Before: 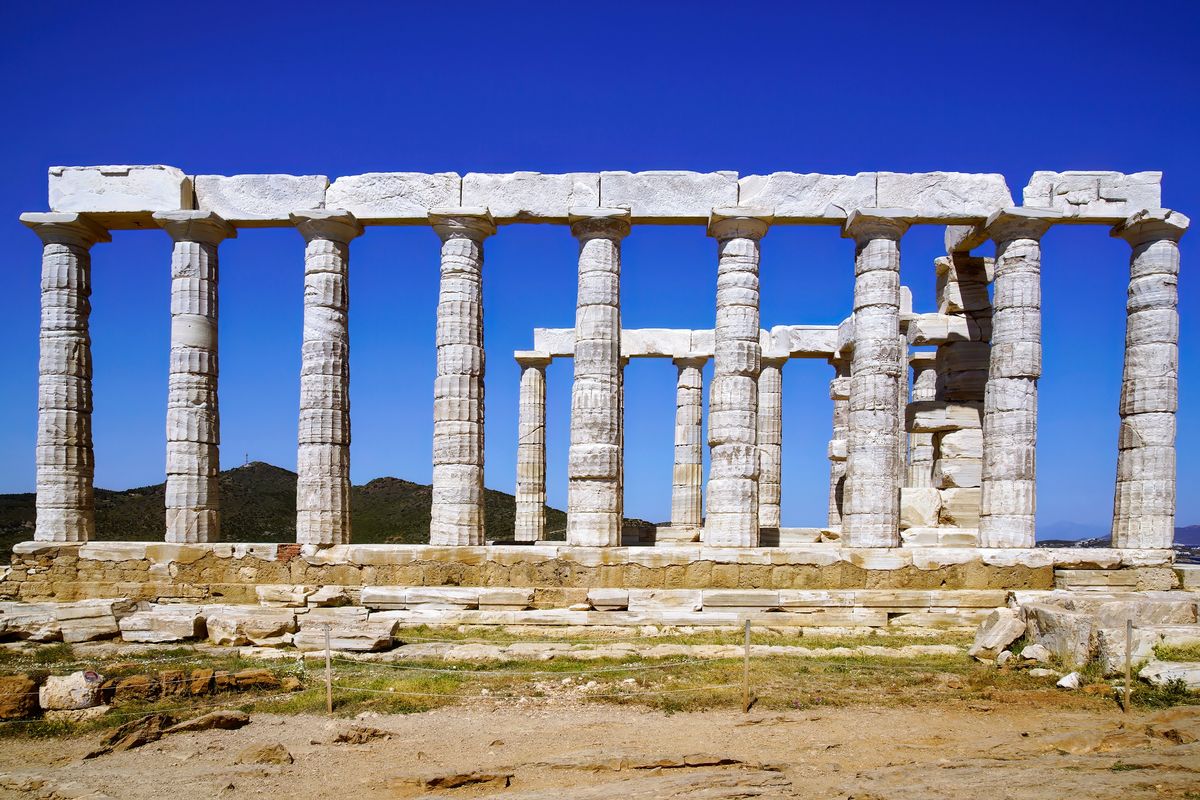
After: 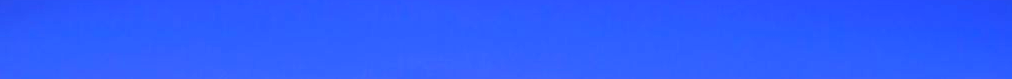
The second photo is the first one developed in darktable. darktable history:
exposure: black level correction 0, exposure 1.2 EV, compensate highlight preservation false
crop and rotate: left 9.644%, top 9.491%, right 6.021%, bottom 80.509%
